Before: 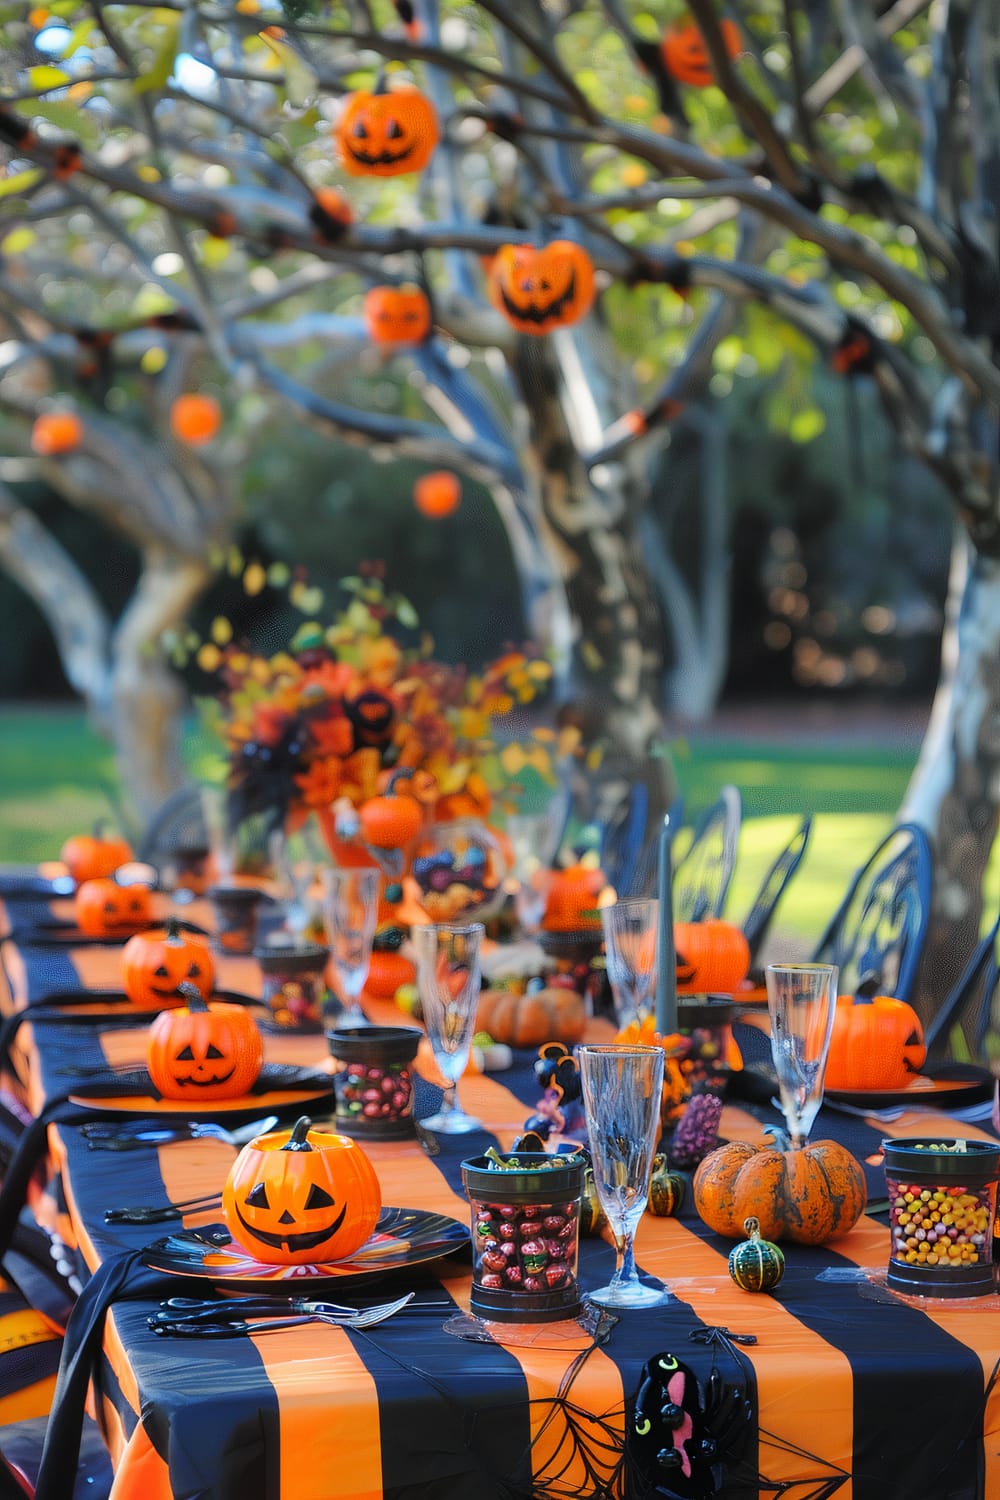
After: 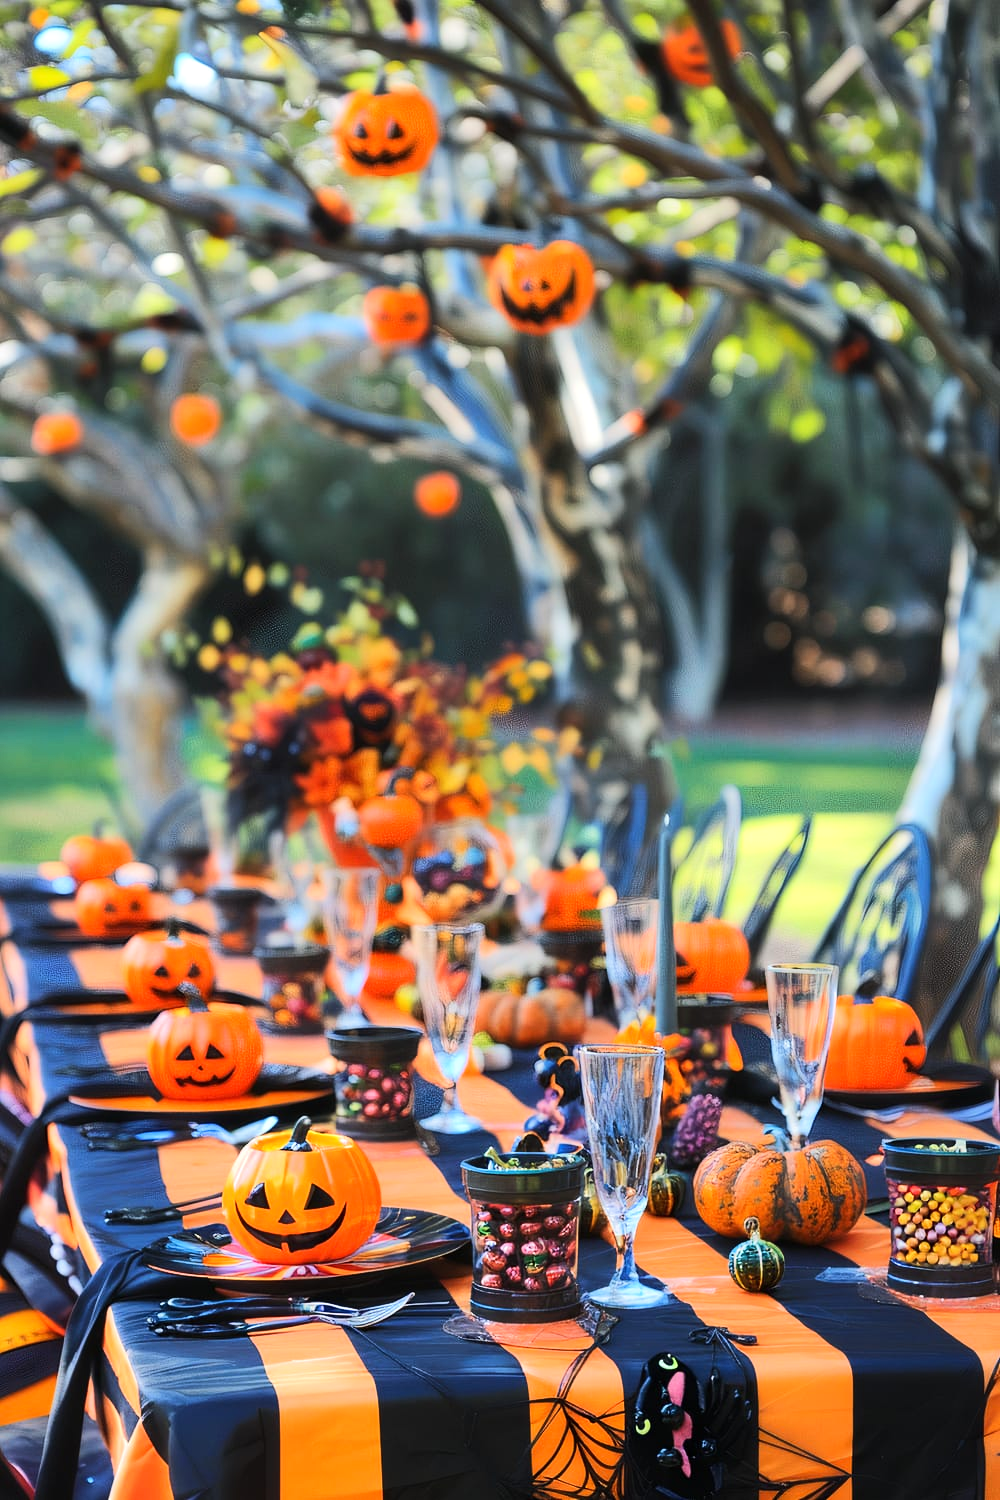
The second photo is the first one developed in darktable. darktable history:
tone equalizer: -8 EV 0.007 EV, -7 EV -0.043 EV, -6 EV 0.009 EV, -5 EV 0.041 EV, -4 EV 0.295 EV, -3 EV 0.671 EV, -2 EV 0.568 EV, -1 EV 0.187 EV, +0 EV 0.02 EV, edges refinement/feathering 500, mask exposure compensation -1.57 EV, preserve details no
